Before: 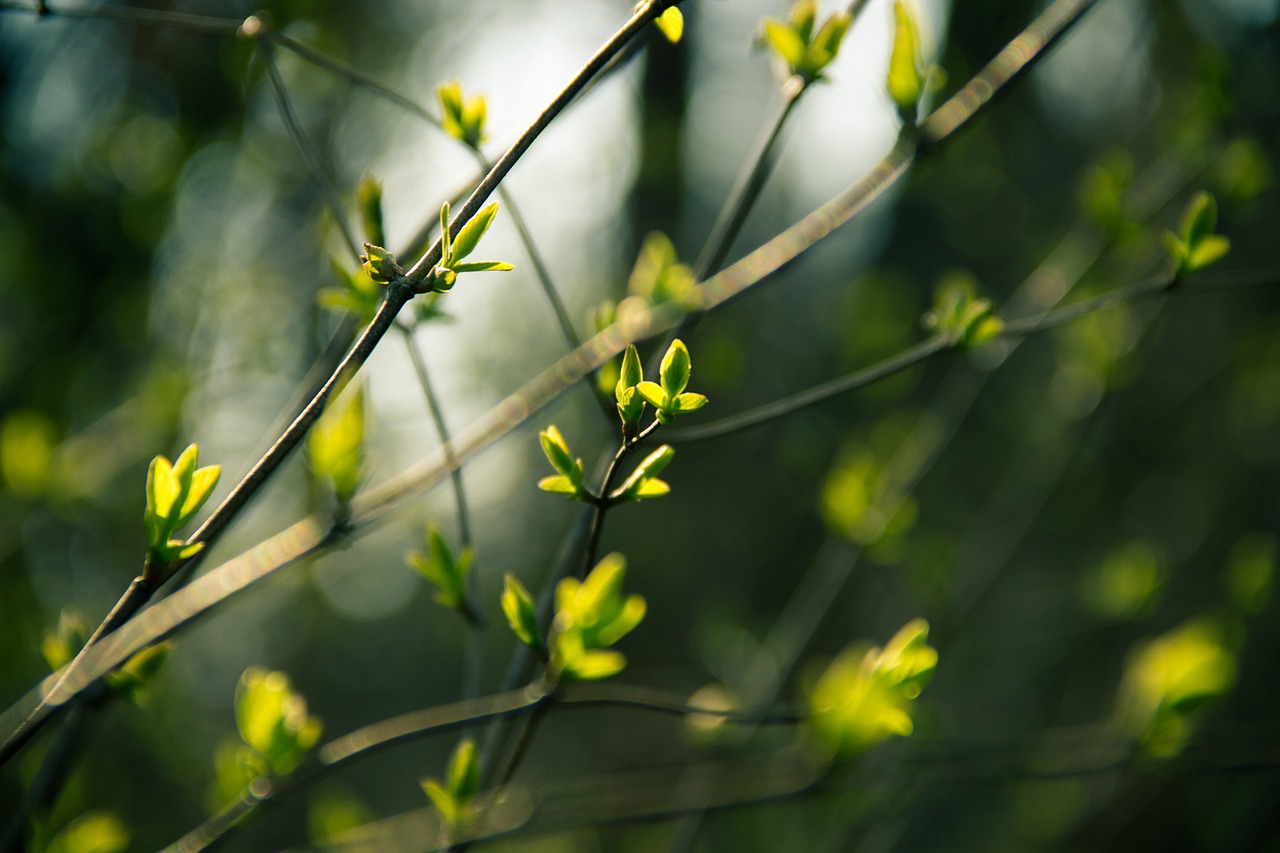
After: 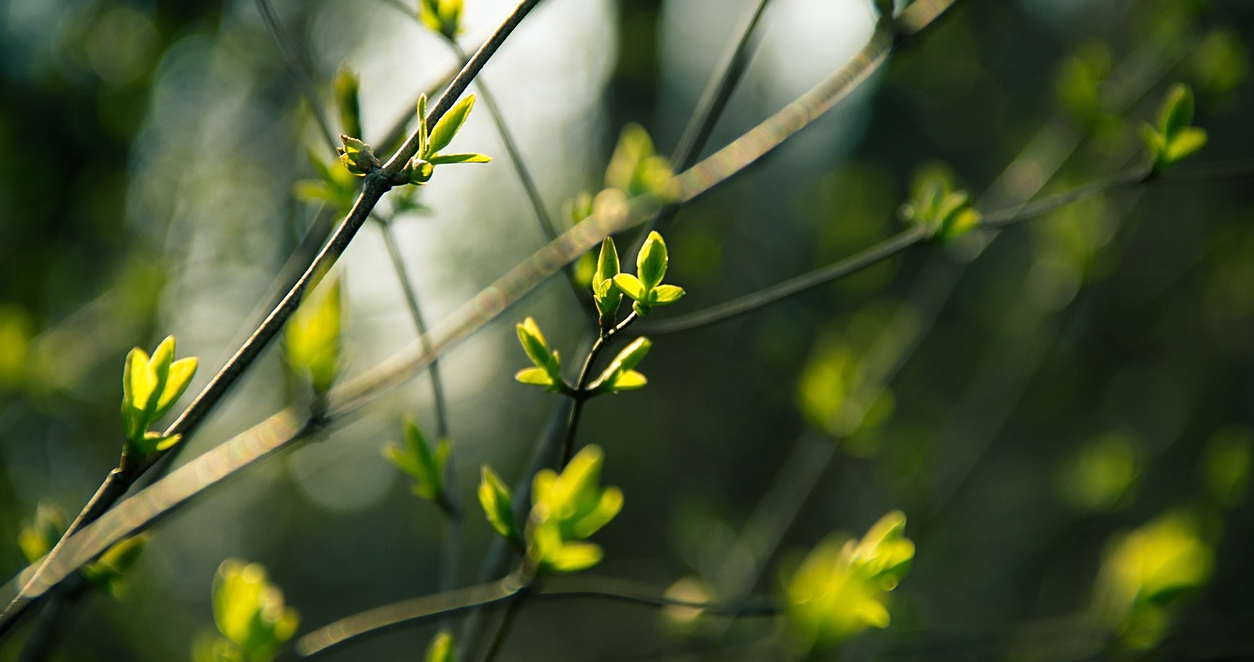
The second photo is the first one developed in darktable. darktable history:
sharpen: amount 0.204
crop and rotate: left 1.82%, top 12.806%, right 0.166%, bottom 9.517%
tone equalizer: on, module defaults
